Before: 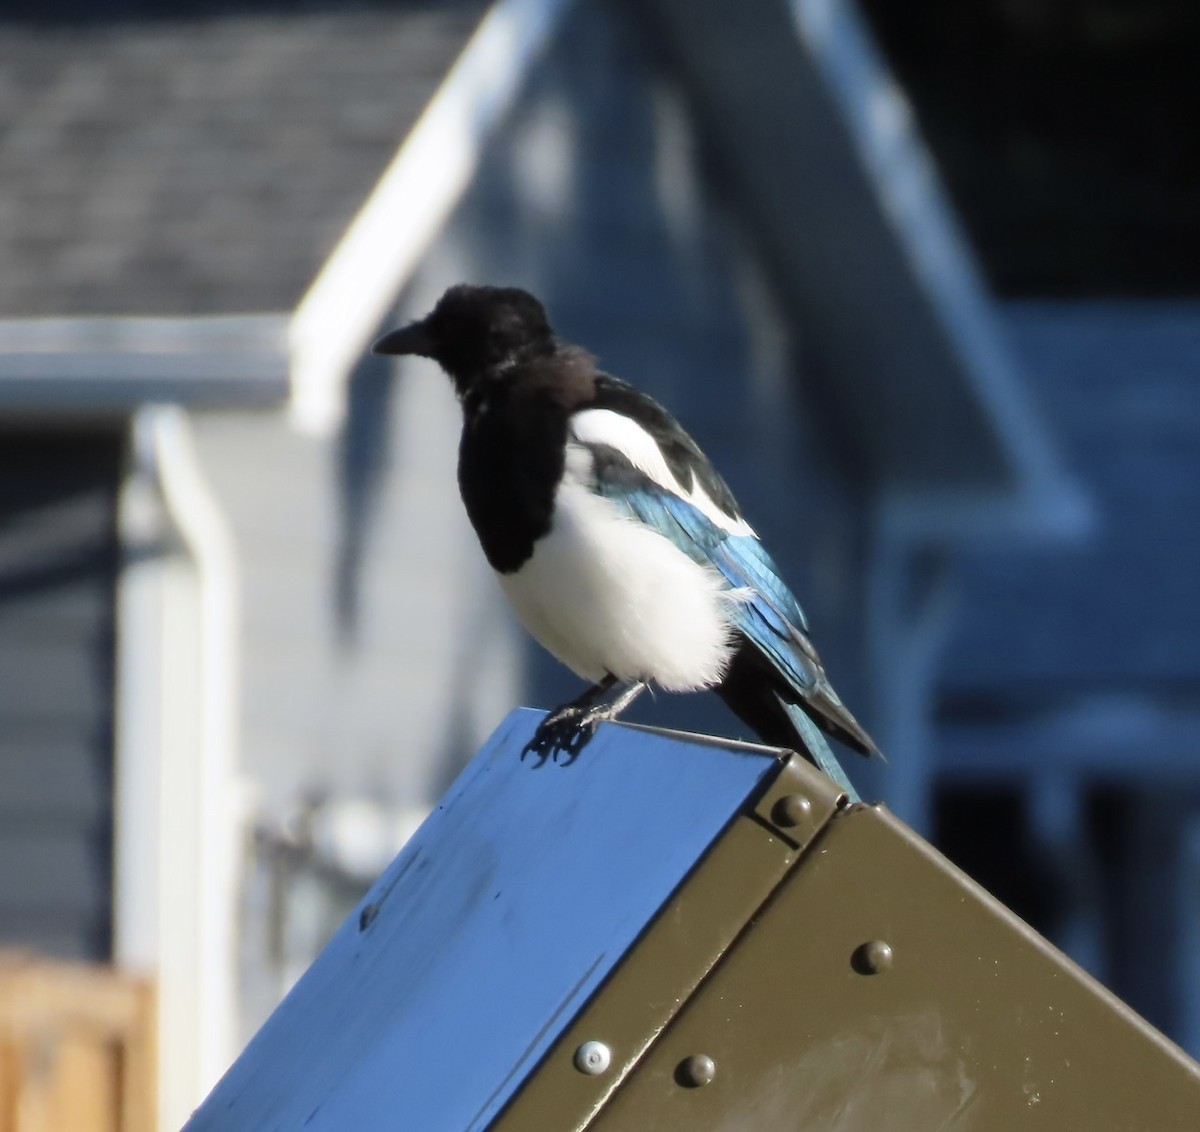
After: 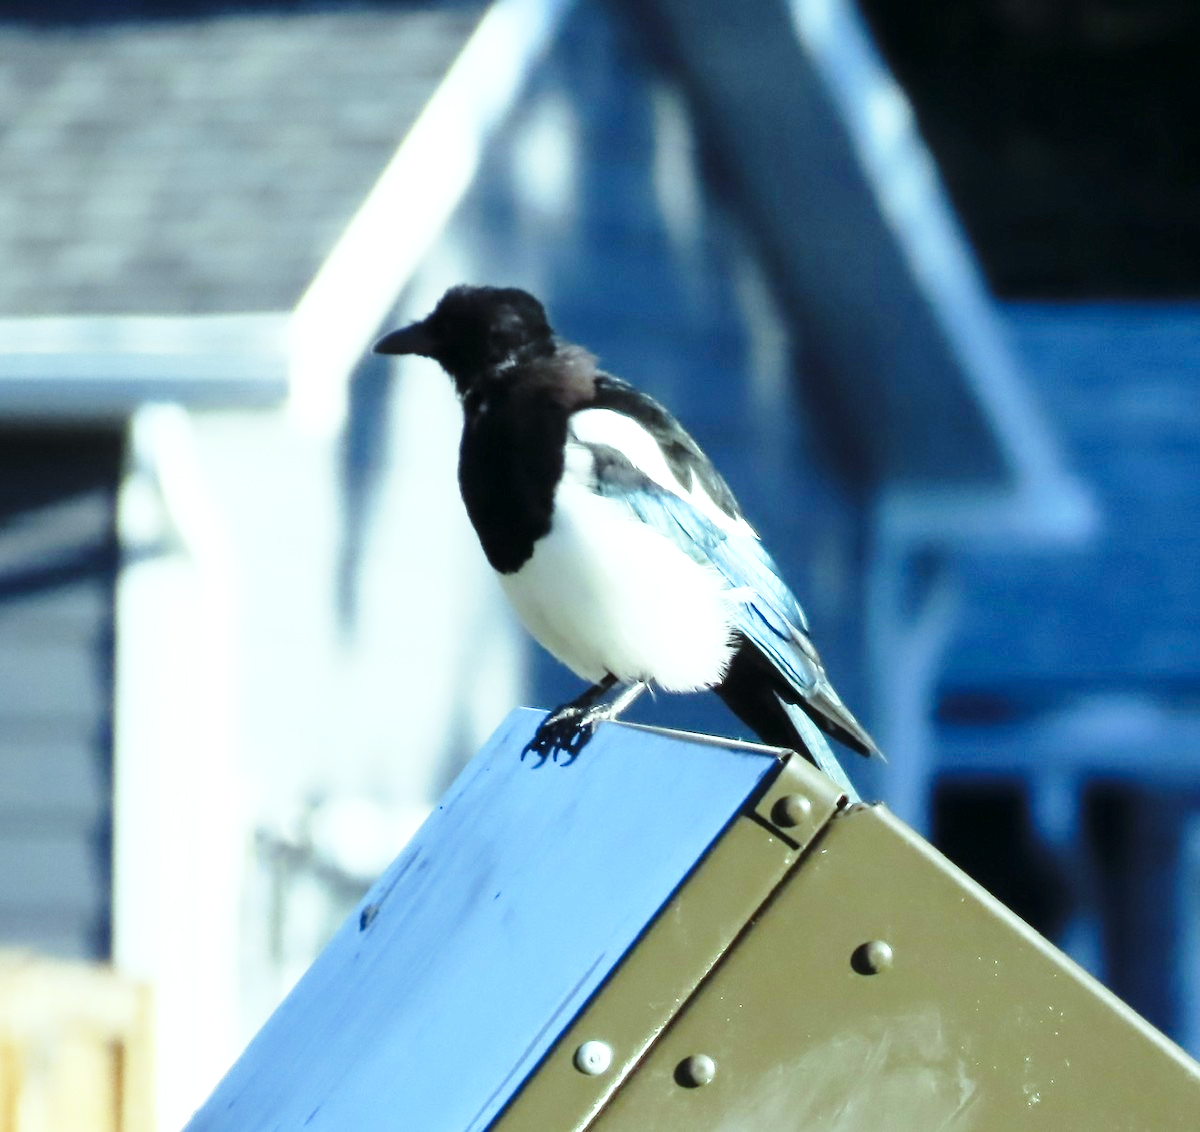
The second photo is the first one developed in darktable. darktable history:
exposure: black level correction 0.001, exposure 0.5 EV, compensate exposure bias true, compensate highlight preservation false
base curve: curves: ch0 [(0, 0) (0.028, 0.03) (0.121, 0.232) (0.46, 0.748) (0.859, 0.968) (1, 1)], preserve colors none
color balance: mode lift, gamma, gain (sRGB), lift [0.997, 0.979, 1.021, 1.011], gamma [1, 1.084, 0.916, 0.998], gain [1, 0.87, 1.13, 1.101], contrast 4.55%, contrast fulcrum 38.24%, output saturation 104.09%
